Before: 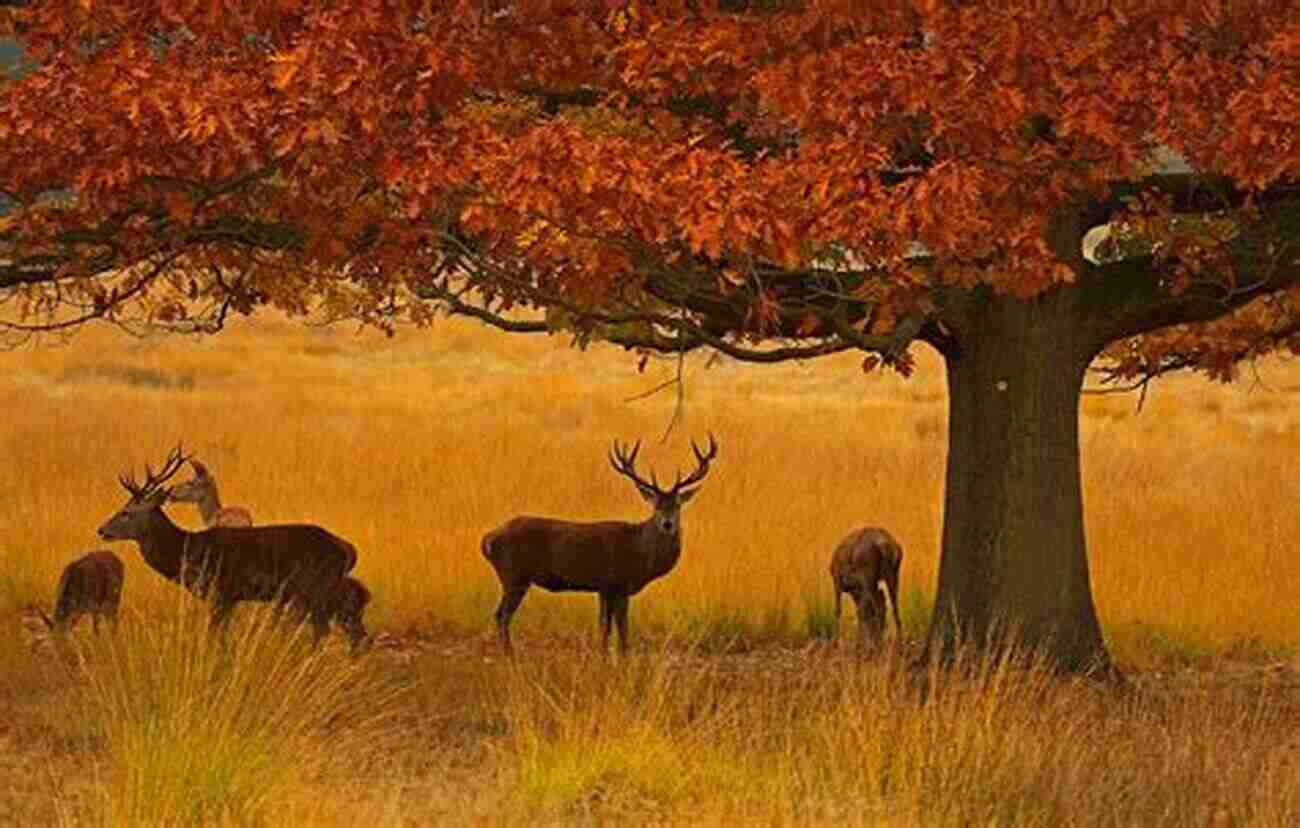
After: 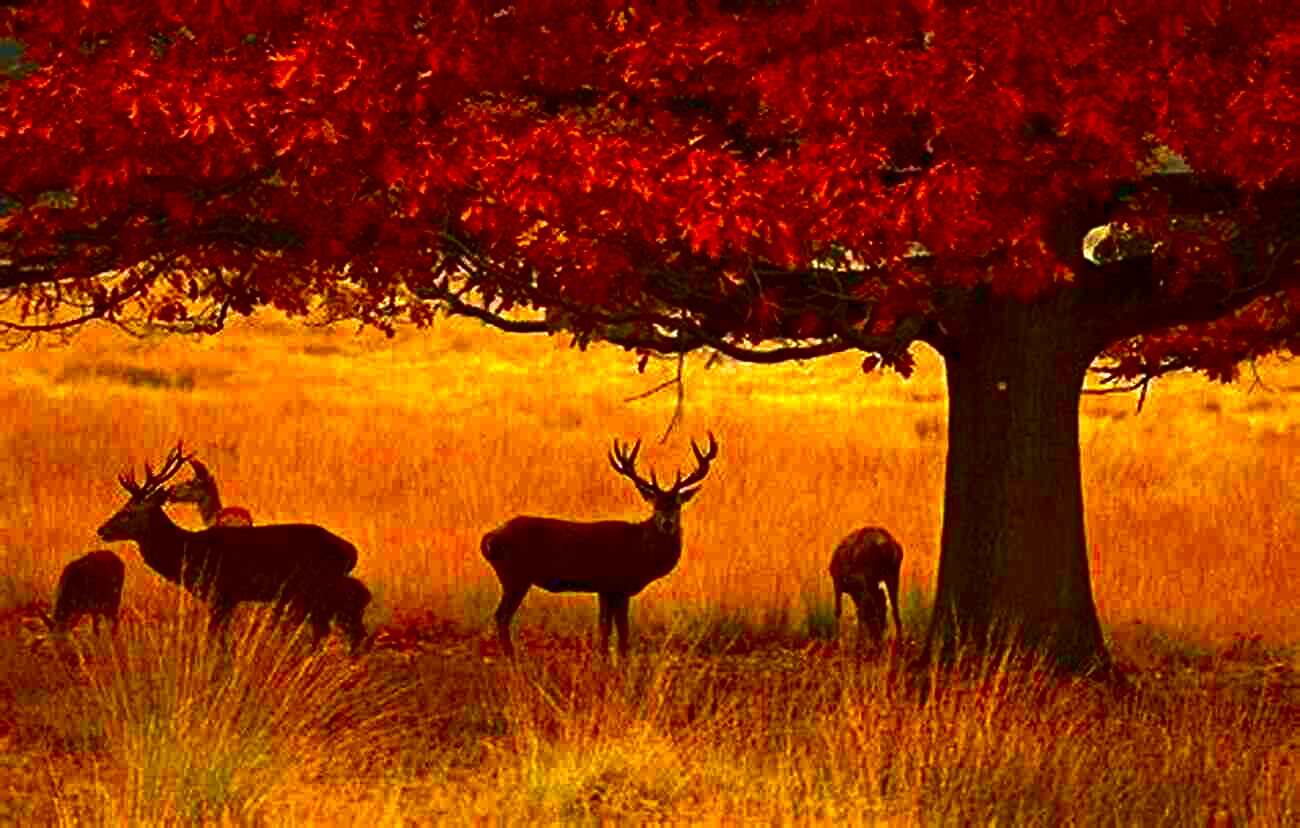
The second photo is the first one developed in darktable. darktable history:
tone equalizer: on, module defaults
contrast brightness saturation: brightness -0.52
levels: levels [0, 0.281, 0.562]
